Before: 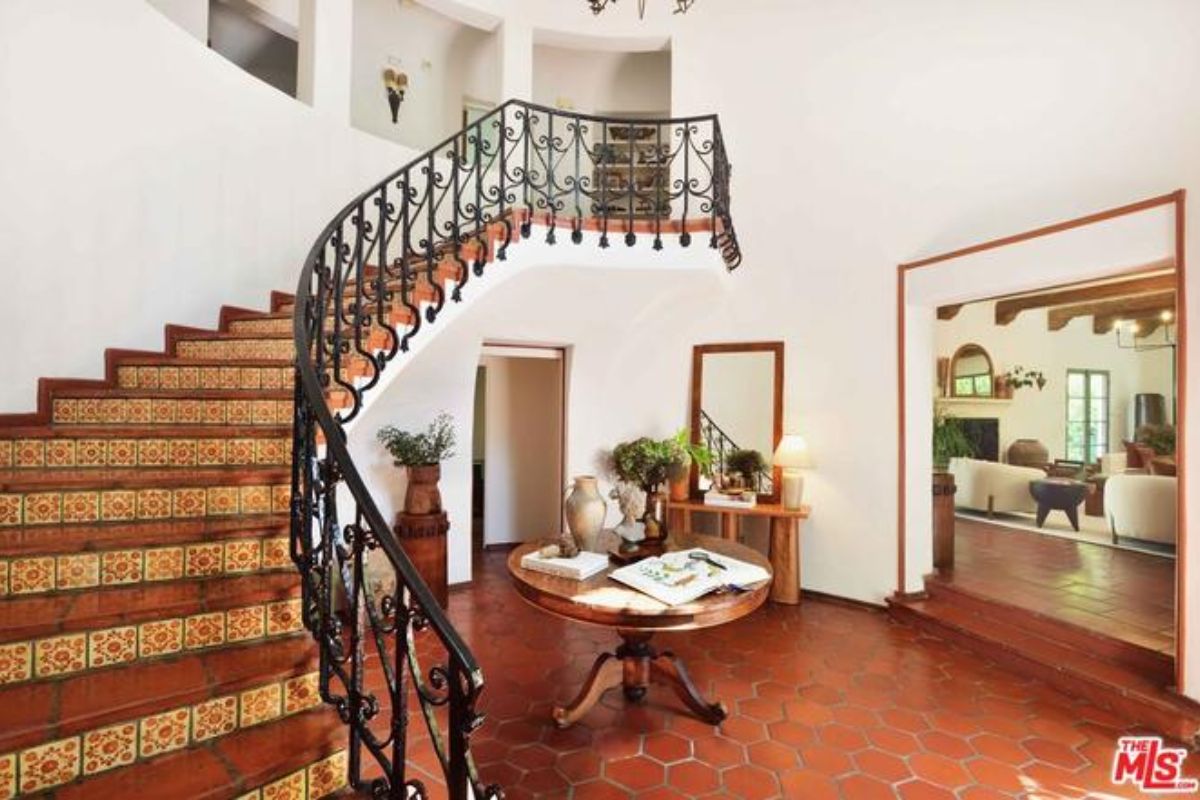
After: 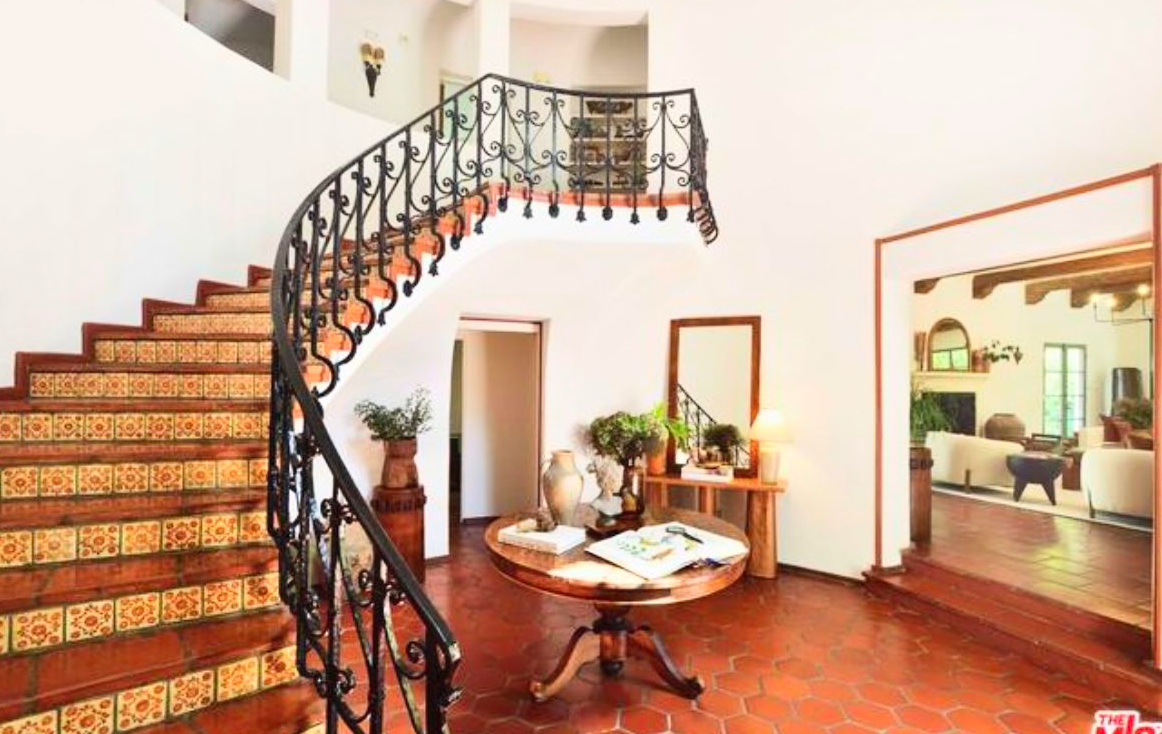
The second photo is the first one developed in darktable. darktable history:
crop: left 1.964%, top 3.251%, right 1.122%, bottom 4.933%
contrast brightness saturation: contrast 0.2, brightness 0.16, saturation 0.22
